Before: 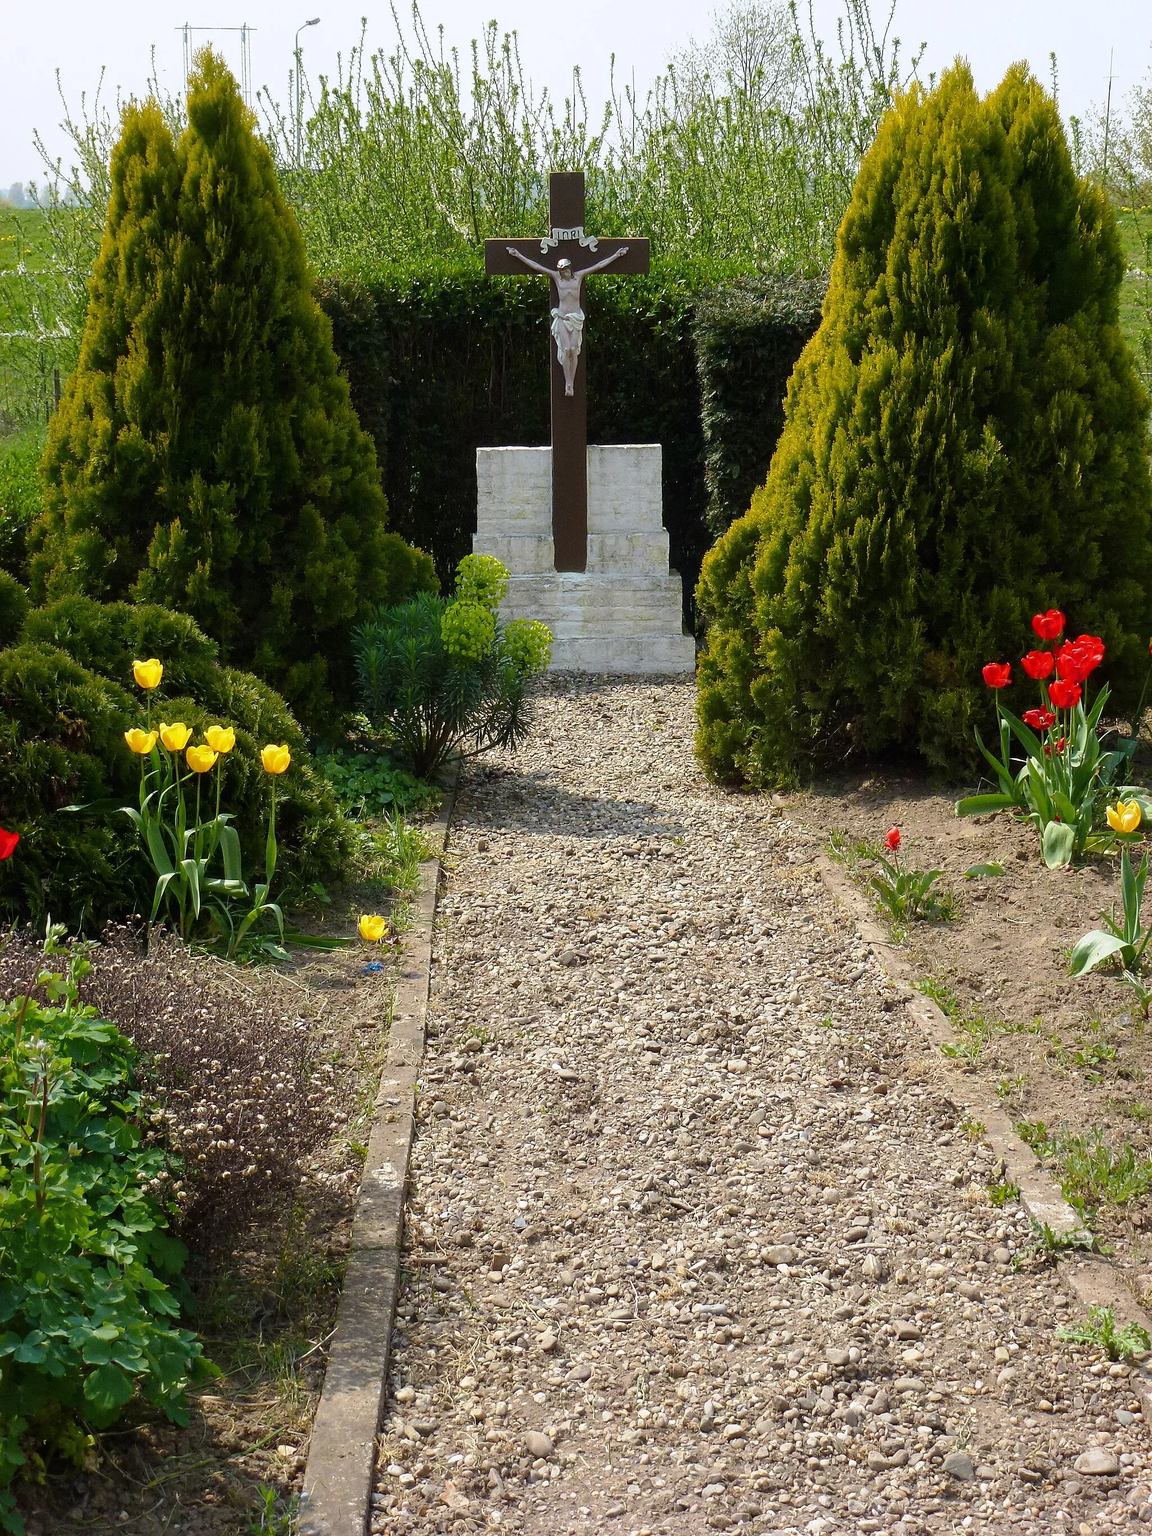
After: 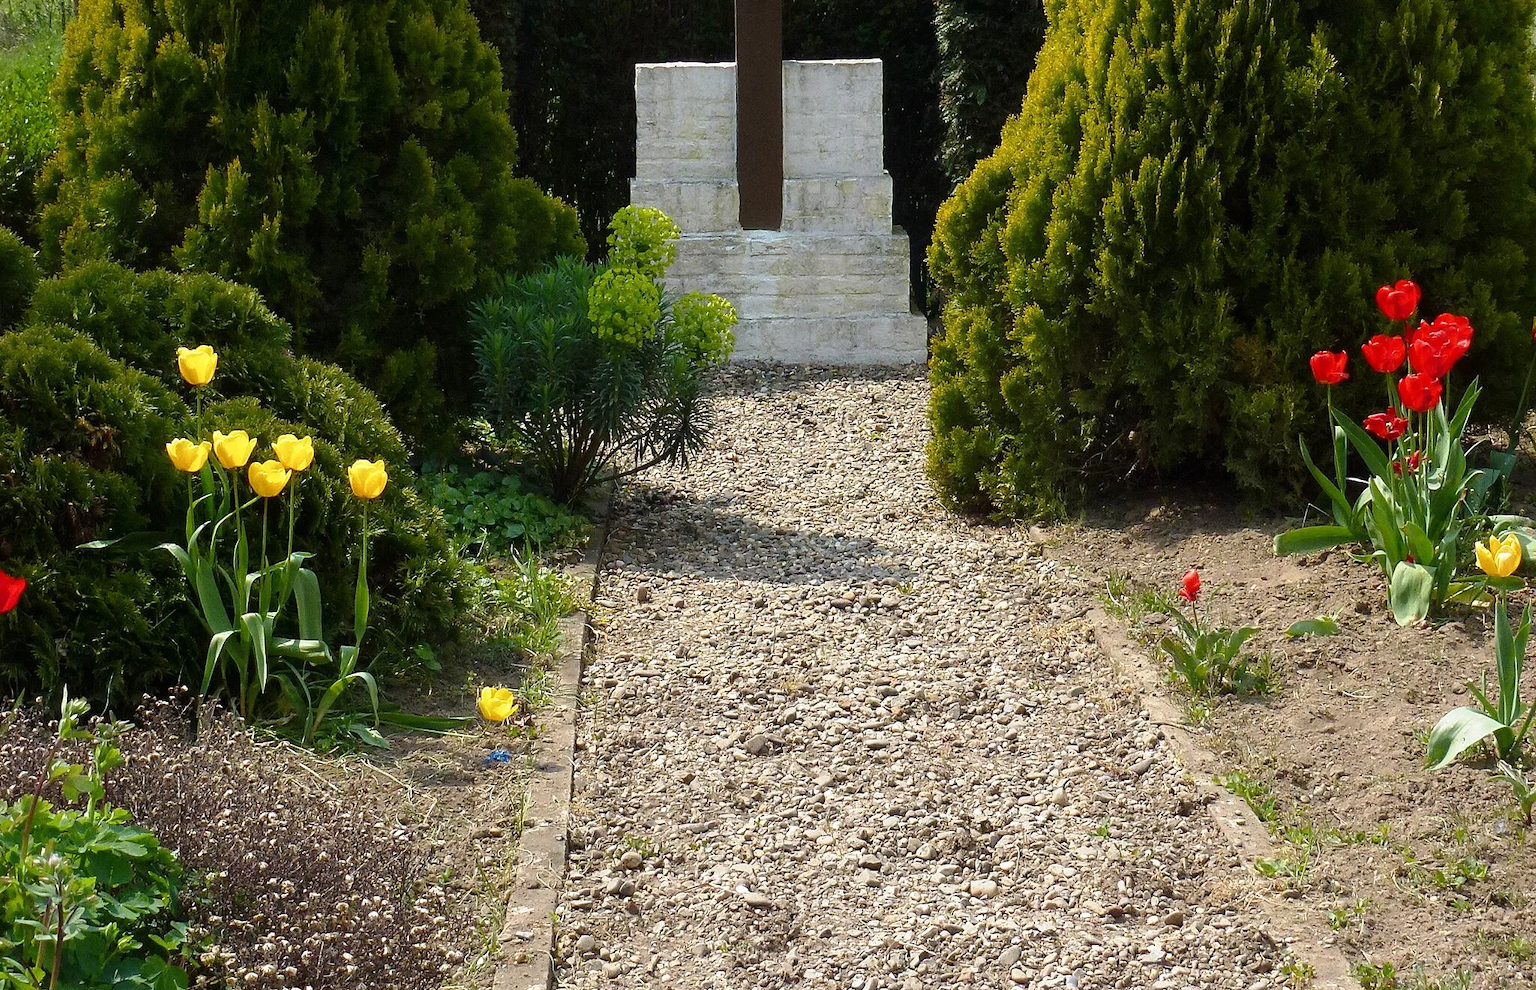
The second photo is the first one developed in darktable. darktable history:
shadows and highlights: shadows 0, highlights 40
crop and rotate: top 26.056%, bottom 25.543%
